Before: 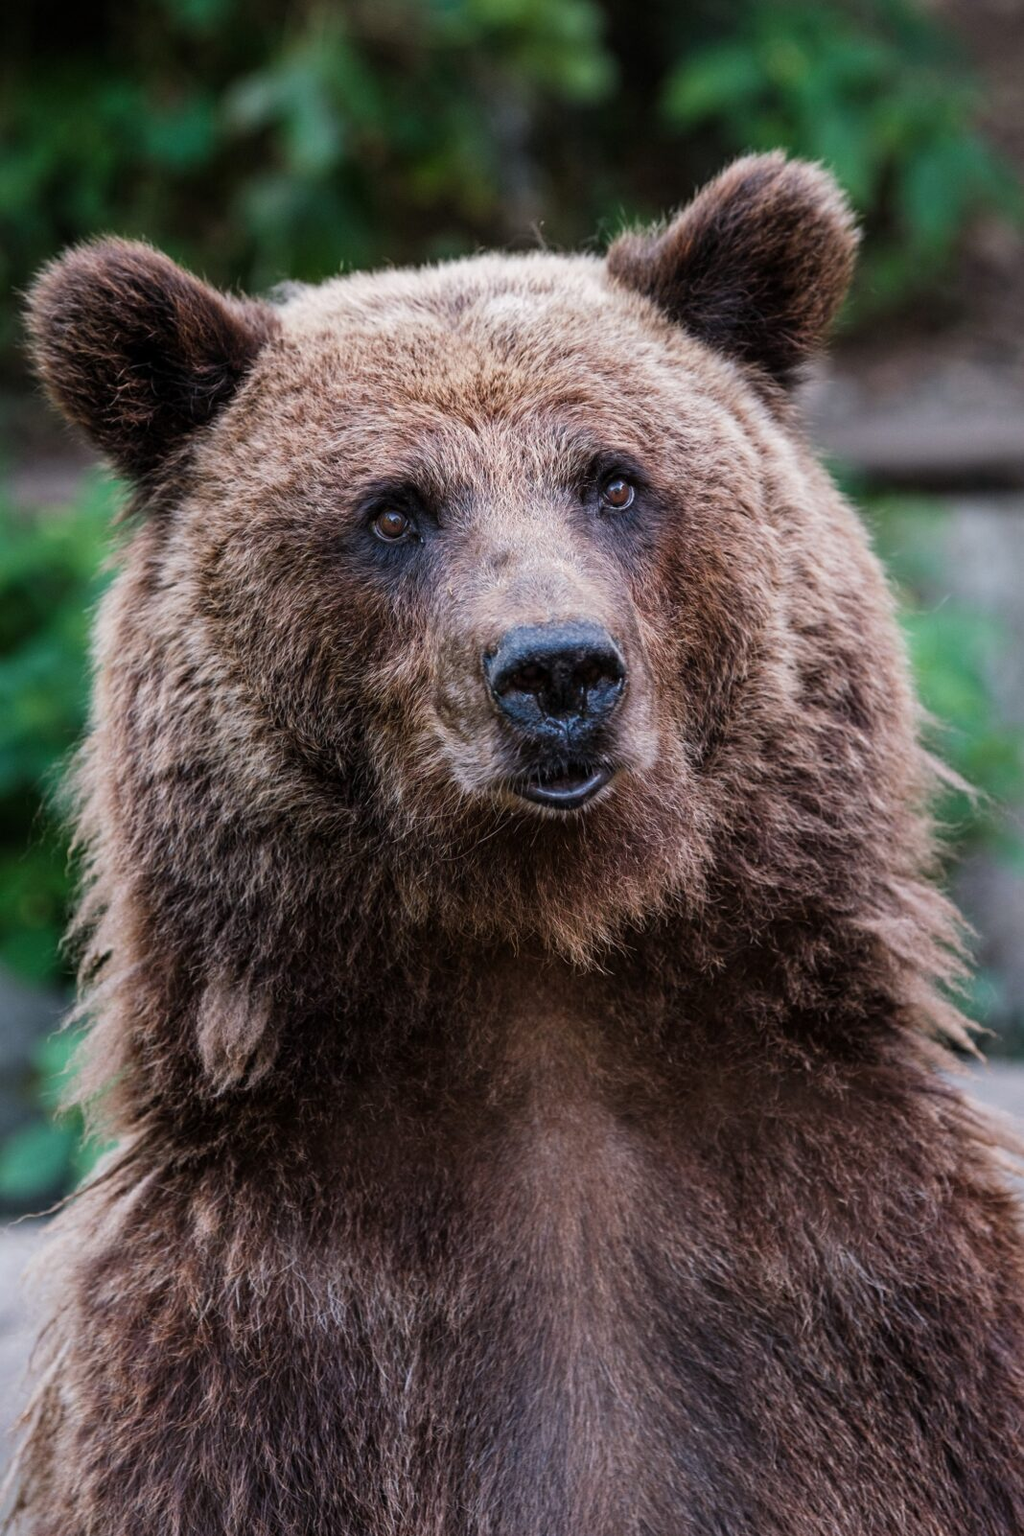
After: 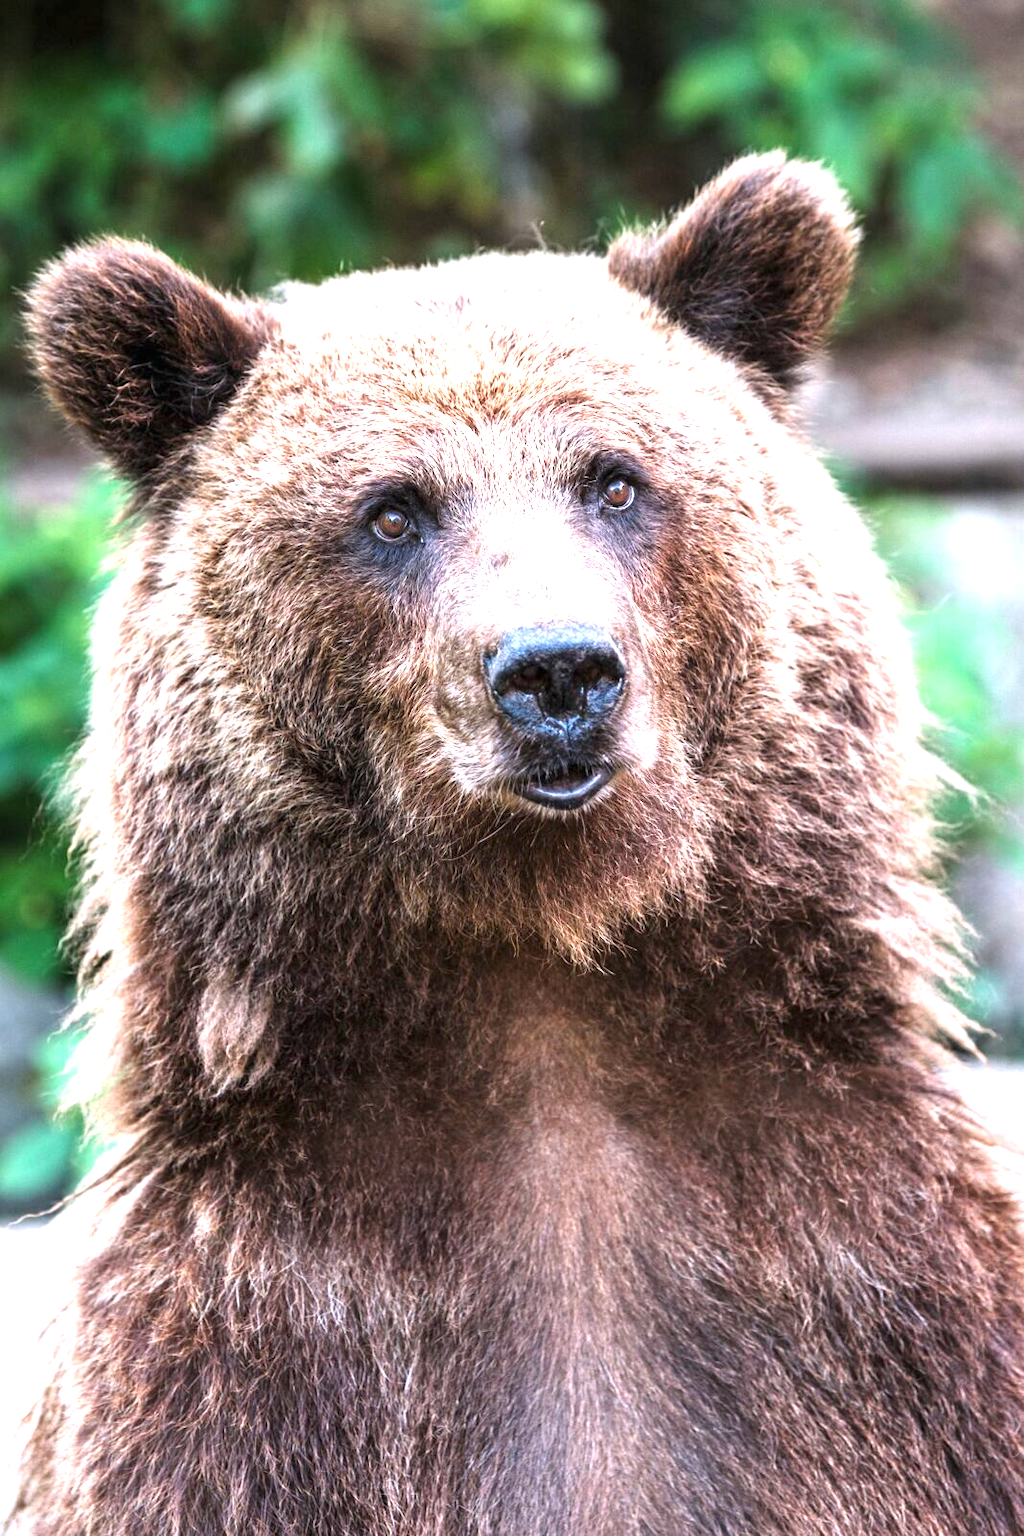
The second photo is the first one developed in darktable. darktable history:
exposure: black level correction 0, exposure 1.745 EV, compensate highlight preservation false
